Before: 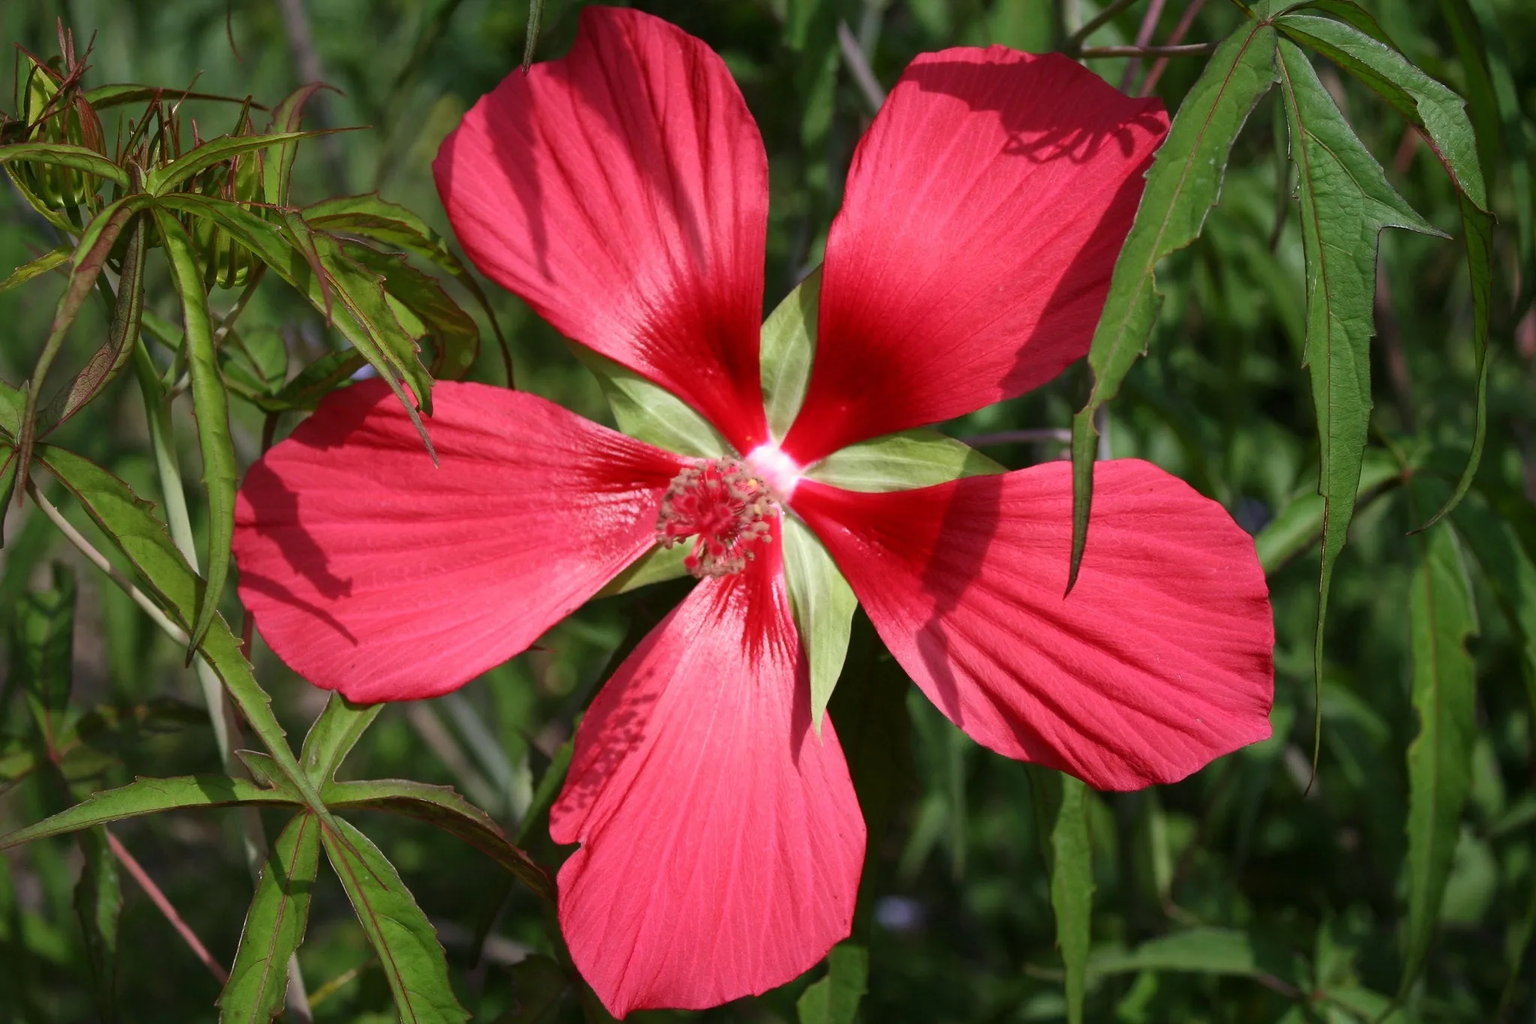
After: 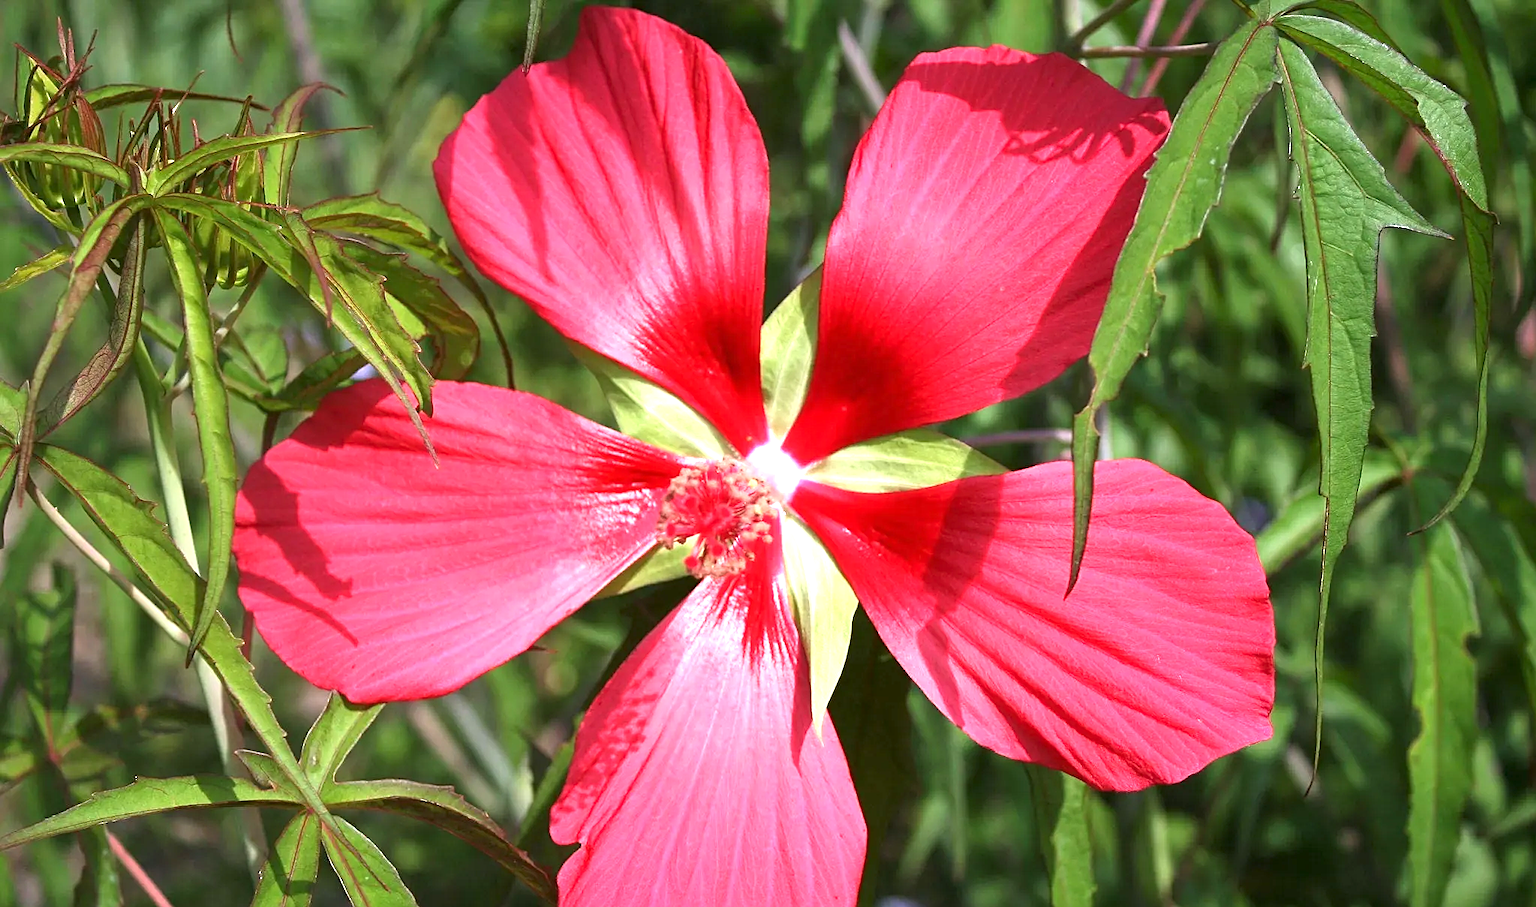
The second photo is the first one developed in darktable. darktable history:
exposure: exposure 1.244 EV, compensate highlight preservation false
sharpen: on, module defaults
crop and rotate: top 0%, bottom 11.372%
